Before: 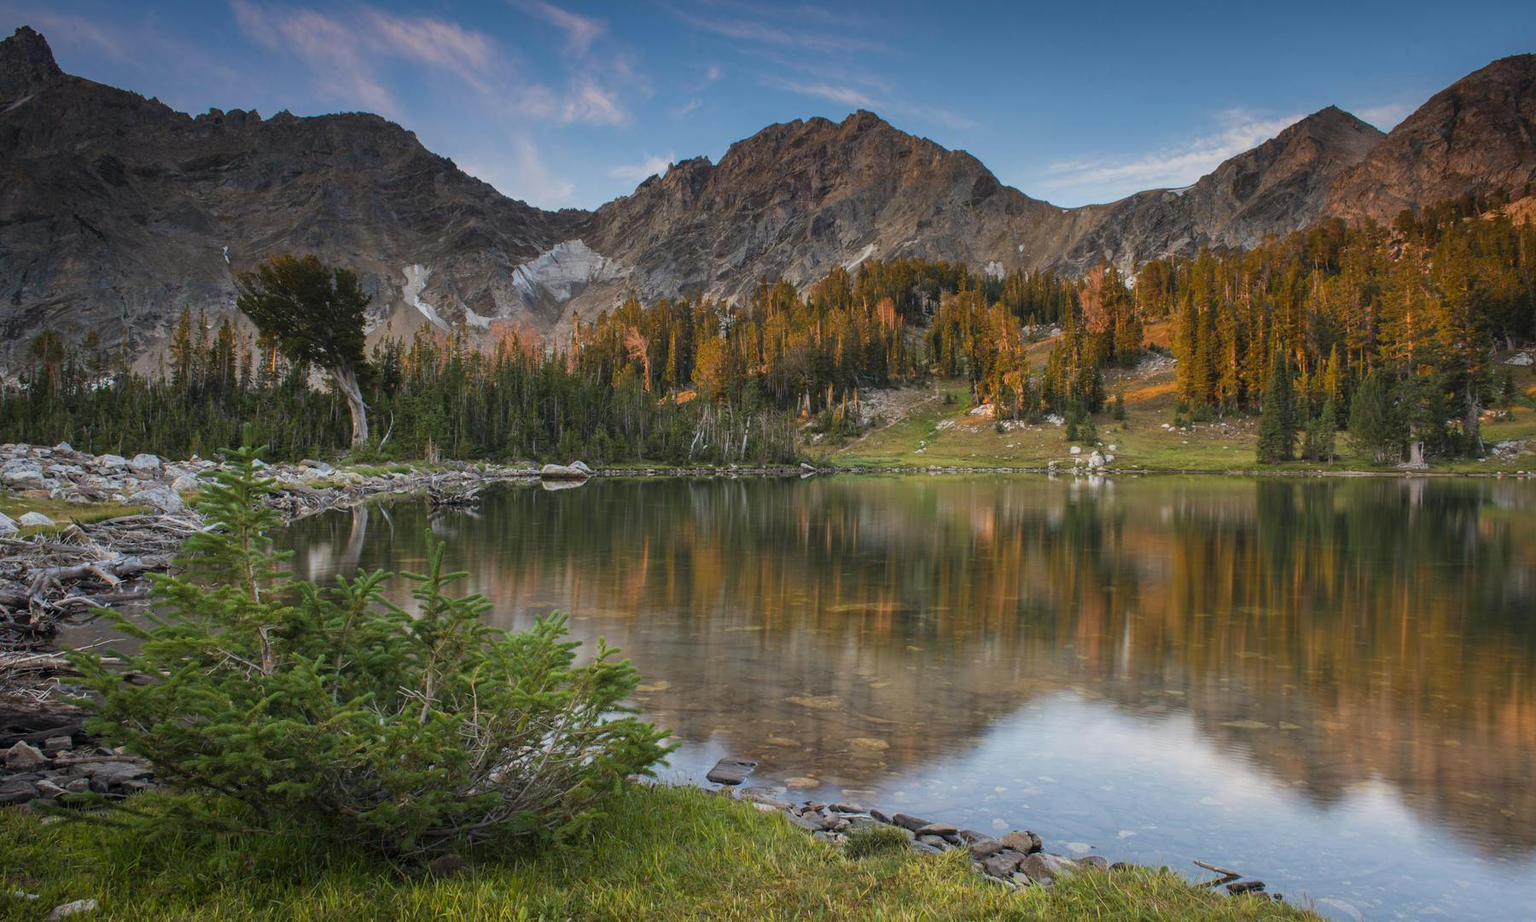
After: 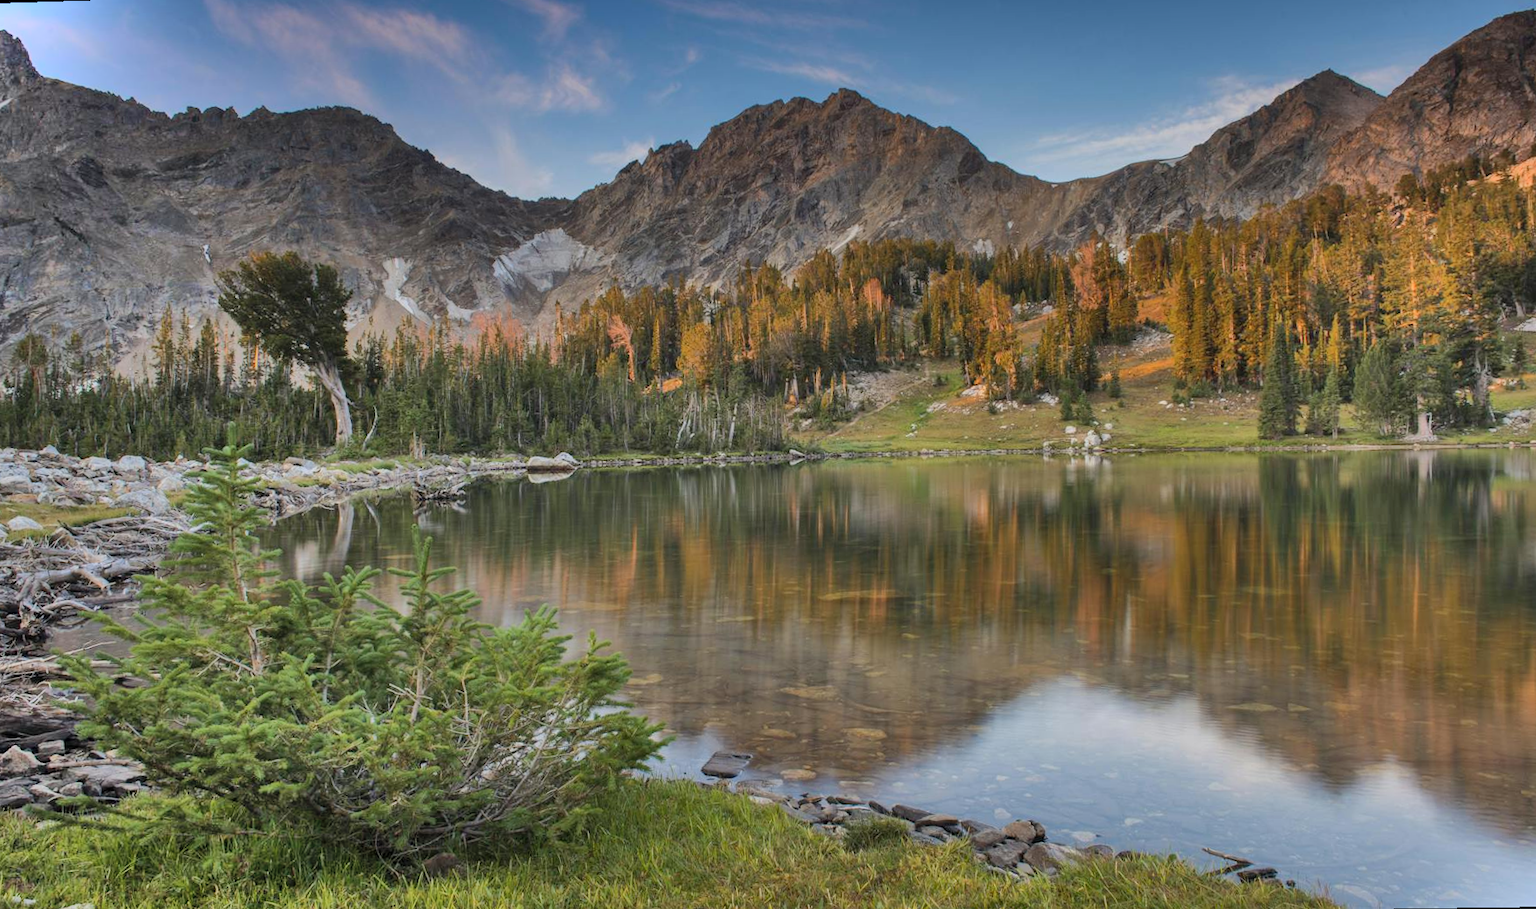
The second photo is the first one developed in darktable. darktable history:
shadows and highlights: radius 123.98, shadows 100, white point adjustment -3, highlights -100, highlights color adjustment 89.84%, soften with gaussian
rotate and perspective: rotation -1.32°, lens shift (horizontal) -0.031, crop left 0.015, crop right 0.985, crop top 0.047, crop bottom 0.982
